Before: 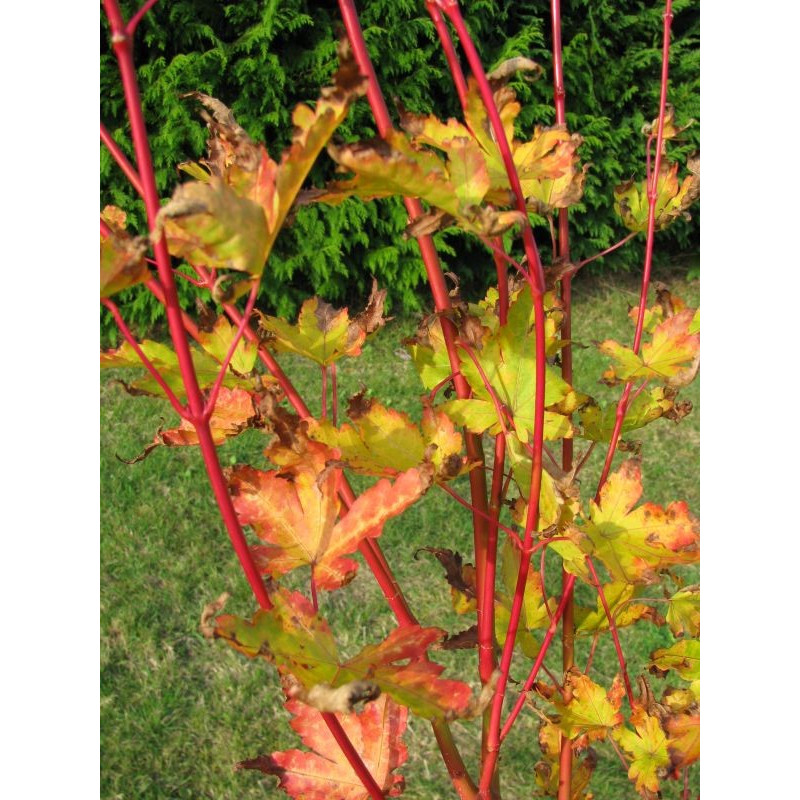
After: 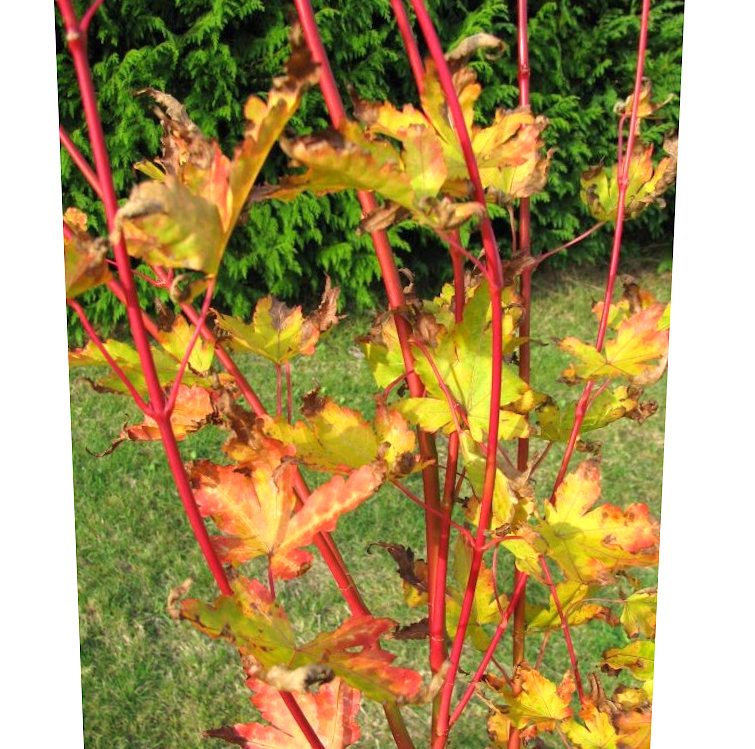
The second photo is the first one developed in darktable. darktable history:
exposure: exposure 0.367 EV, compensate highlight preservation false
rotate and perspective: rotation 0.062°, lens shift (vertical) 0.115, lens shift (horizontal) -0.133, crop left 0.047, crop right 0.94, crop top 0.061, crop bottom 0.94
